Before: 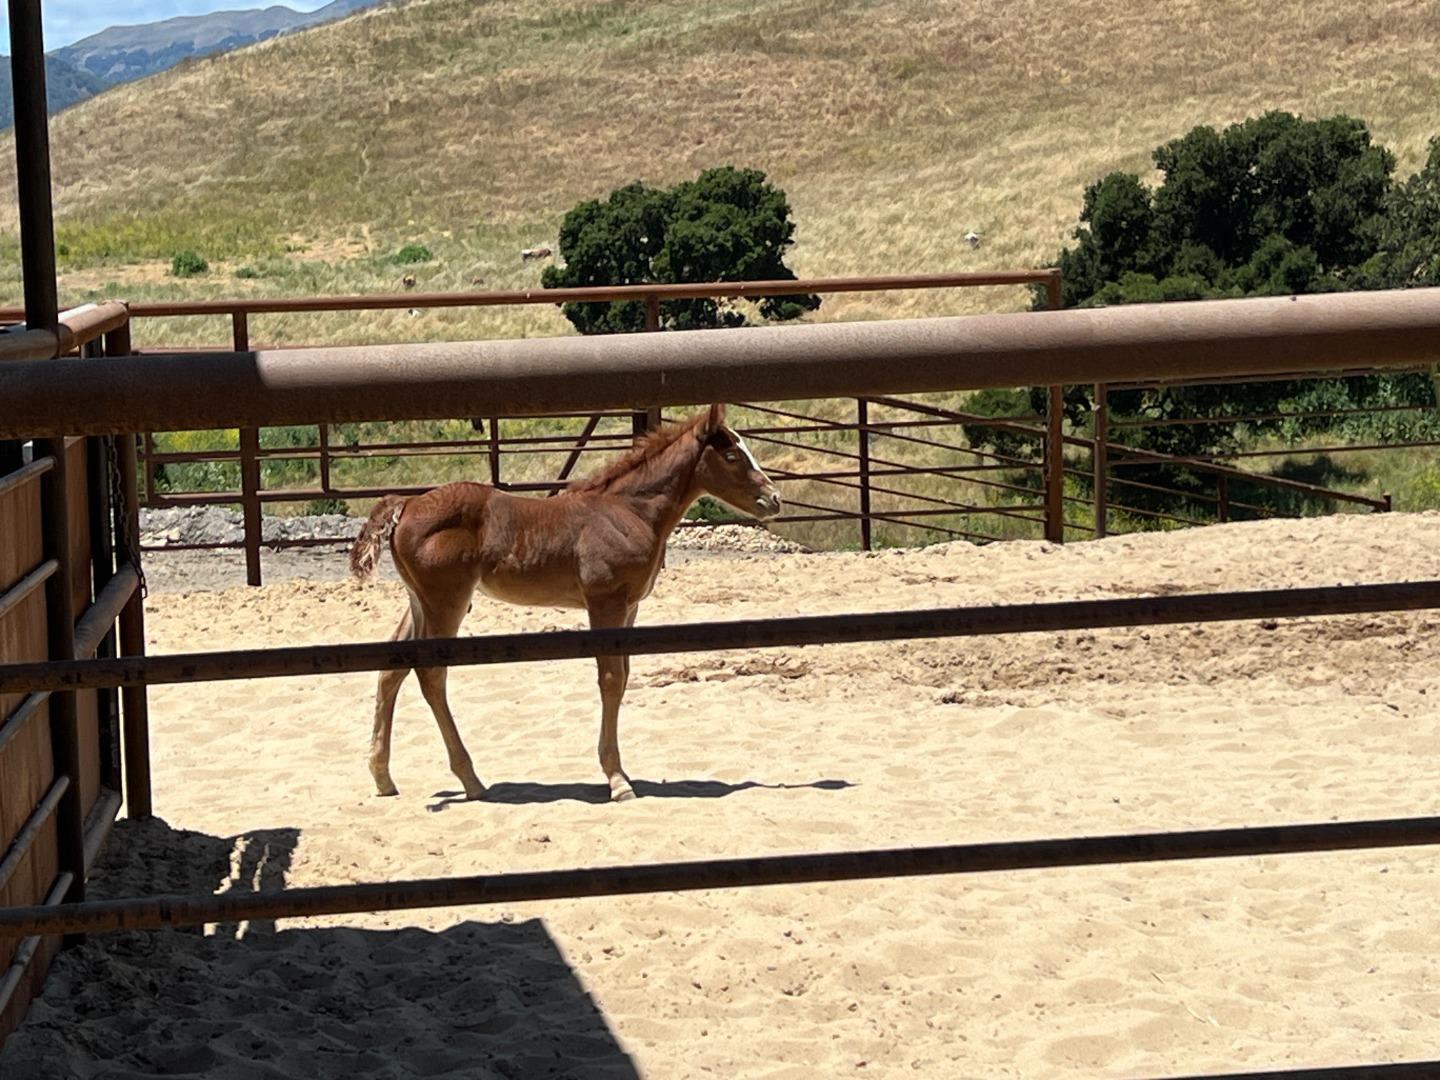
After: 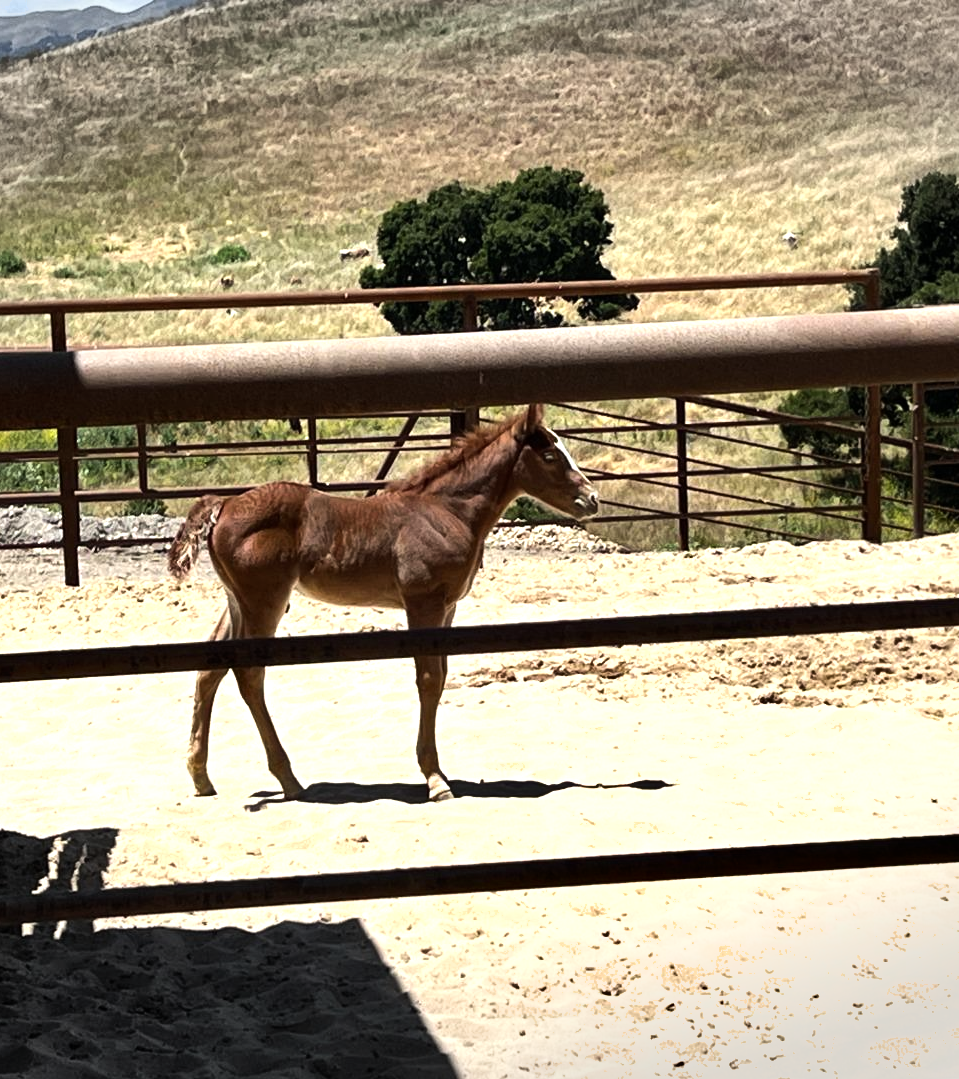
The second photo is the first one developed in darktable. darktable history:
tone equalizer: -8 EV -0.75 EV, -7 EV -0.7 EV, -6 EV -0.6 EV, -5 EV -0.4 EV, -3 EV 0.4 EV, -2 EV 0.6 EV, -1 EV 0.7 EV, +0 EV 0.75 EV, edges refinement/feathering 500, mask exposure compensation -1.57 EV, preserve details no
shadows and highlights: white point adjustment 1, soften with gaussian
crop and rotate: left 12.673%, right 20.66%
vignetting: fall-off start 100%, brightness -0.282, width/height ratio 1.31
